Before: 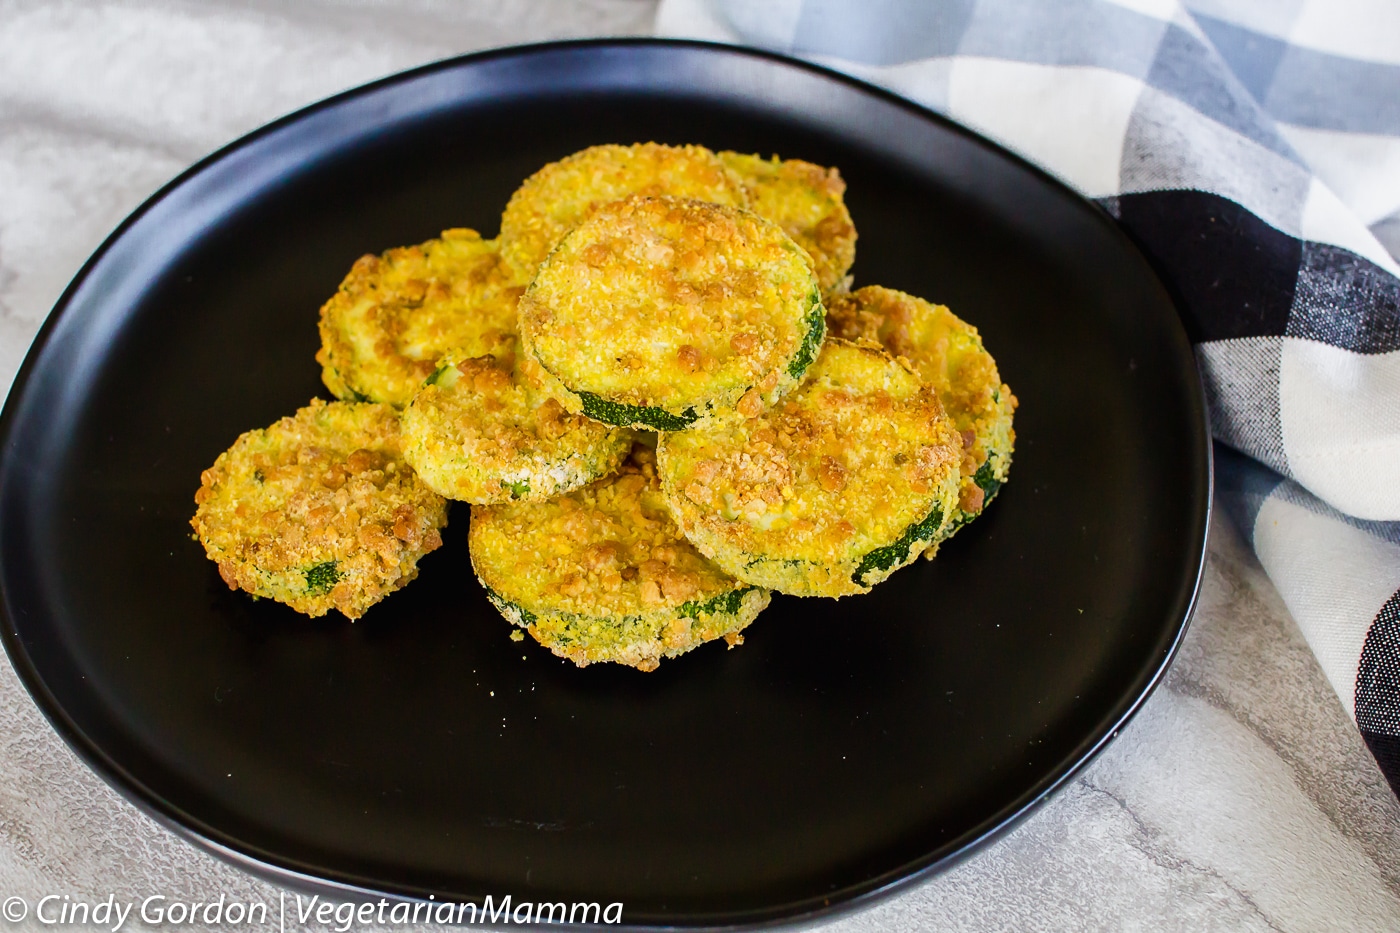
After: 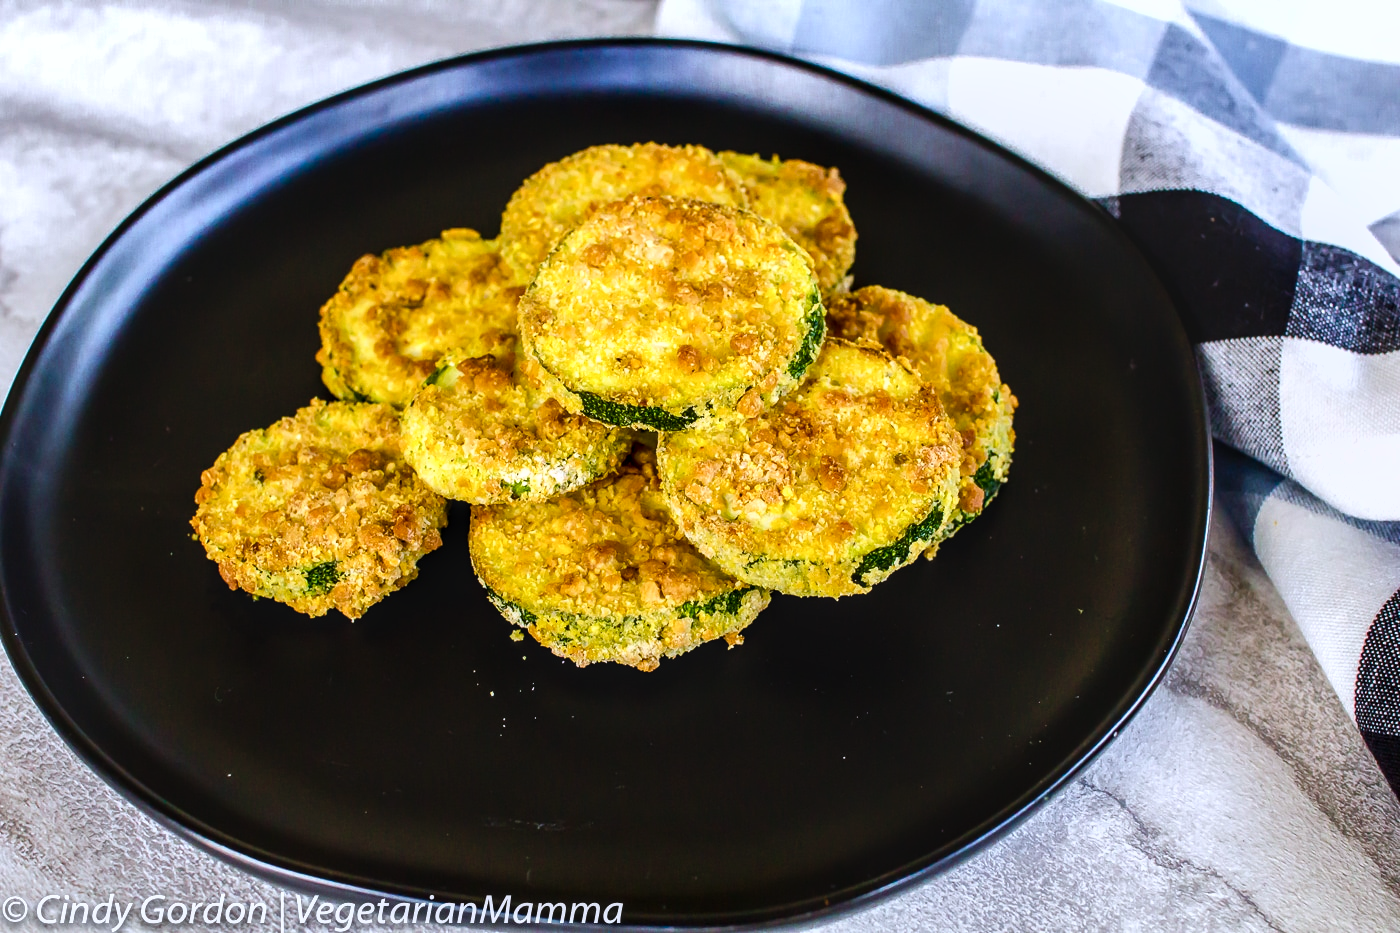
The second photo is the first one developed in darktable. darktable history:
shadows and highlights: shadows 29.61, highlights -30.47, low approximation 0.01, soften with gaussian
color balance rgb: shadows lift › luminance -20%, power › hue 72.24°, highlights gain › luminance 15%, global offset › hue 171.6°, perceptual saturation grading › highlights -15%, perceptual saturation grading › shadows 25%, global vibrance 35%, contrast 10%
local contrast: on, module defaults
color calibration: illuminant as shot in camera, x 0.358, y 0.373, temperature 4628.91 K
